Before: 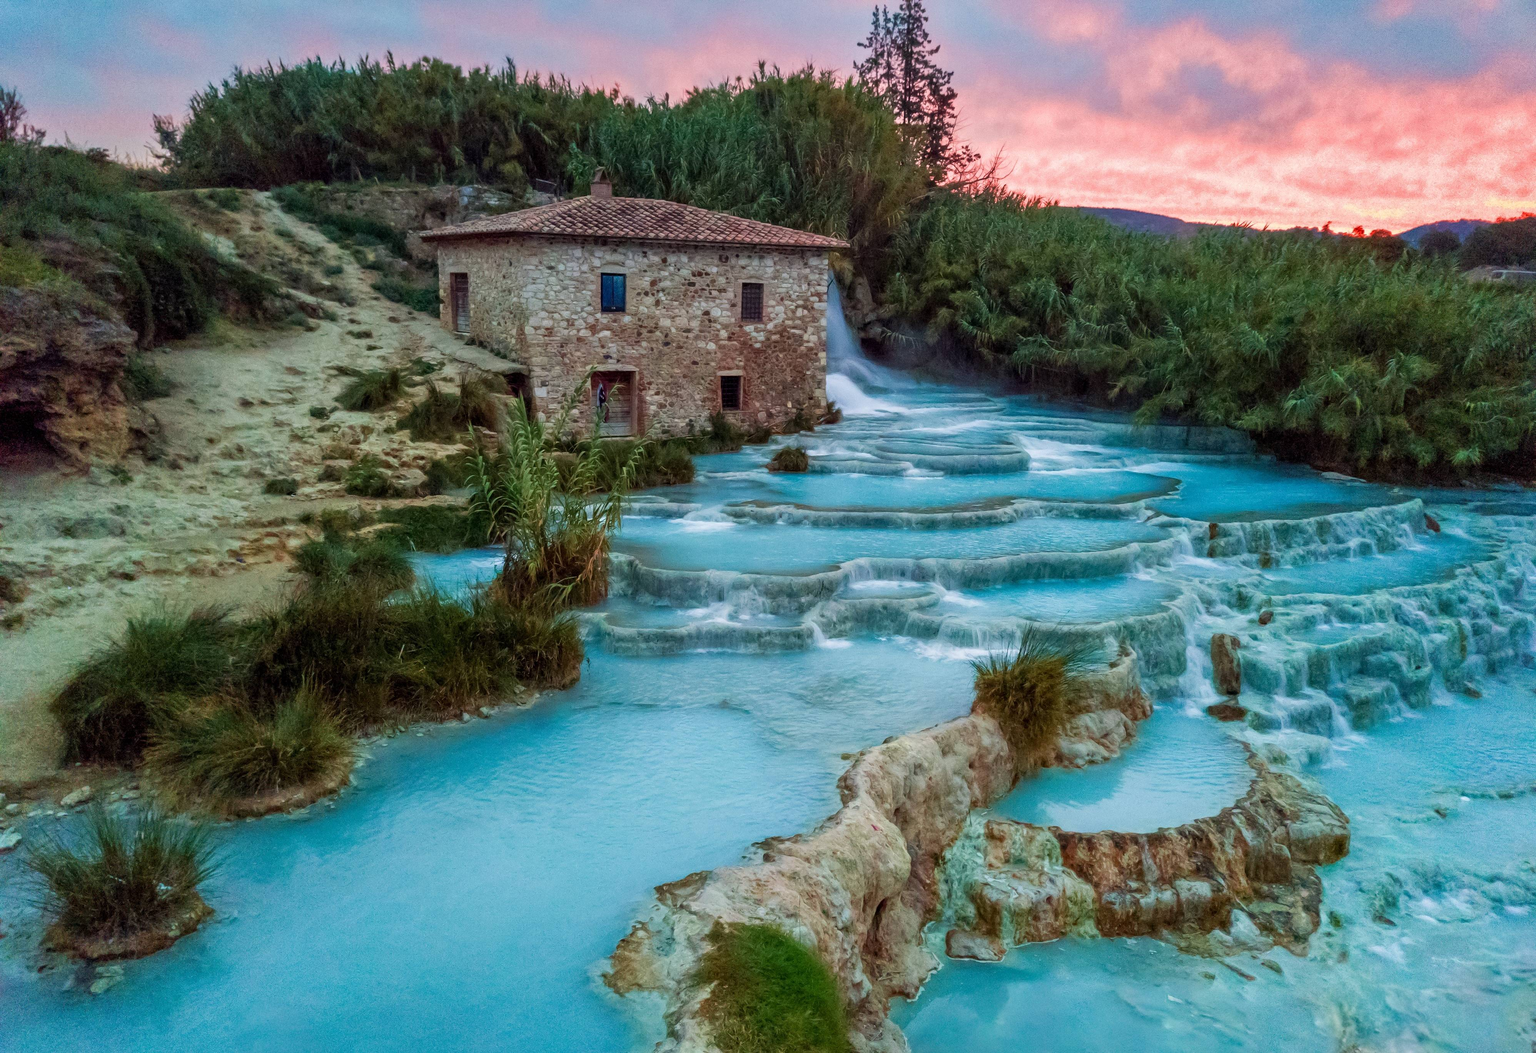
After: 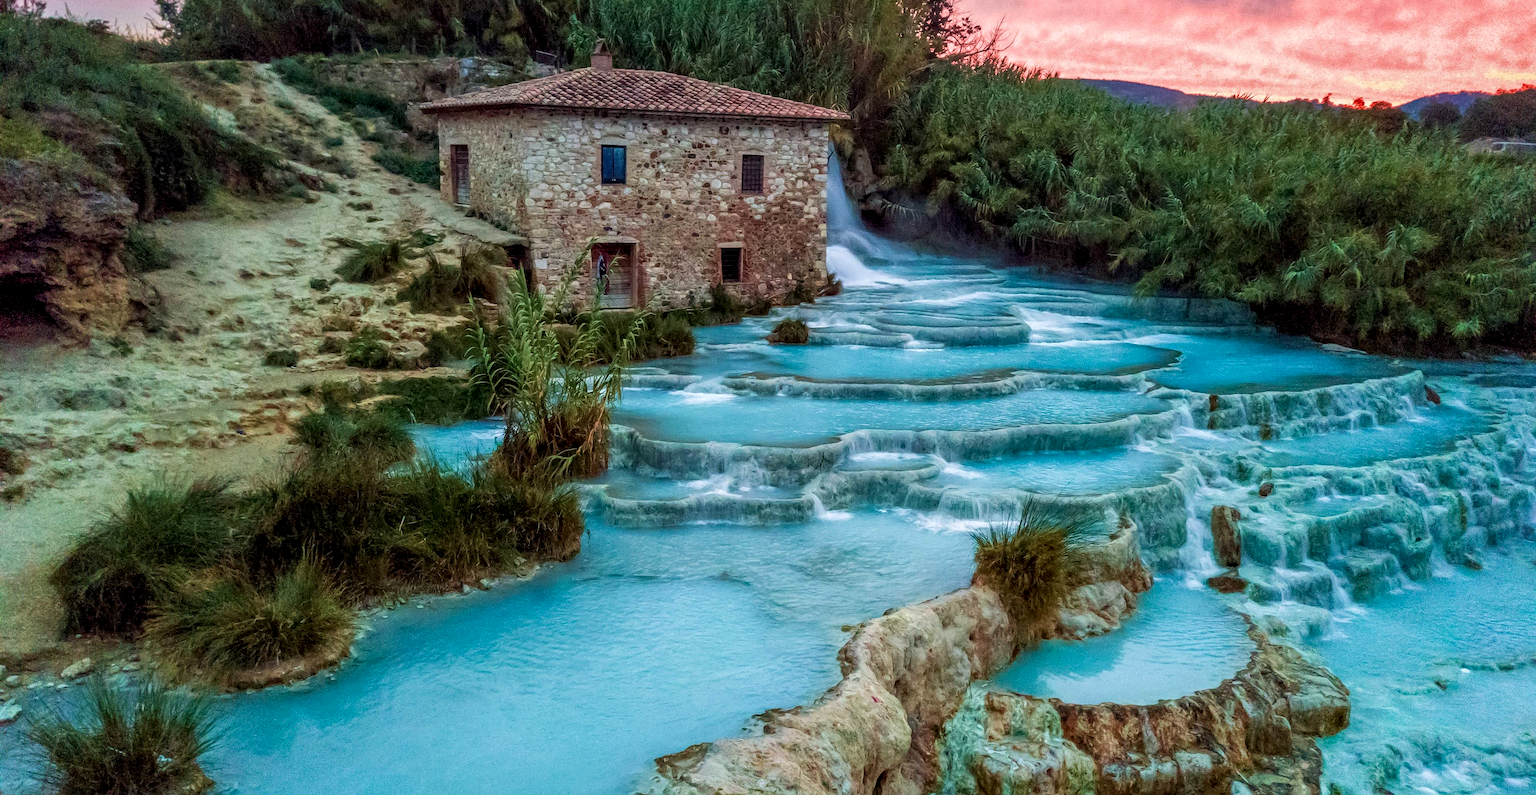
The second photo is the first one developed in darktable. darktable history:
local contrast: detail 130%
crop and rotate: top 12.229%, bottom 12.202%
velvia: strength 17.22%
sharpen: amount 0.201
